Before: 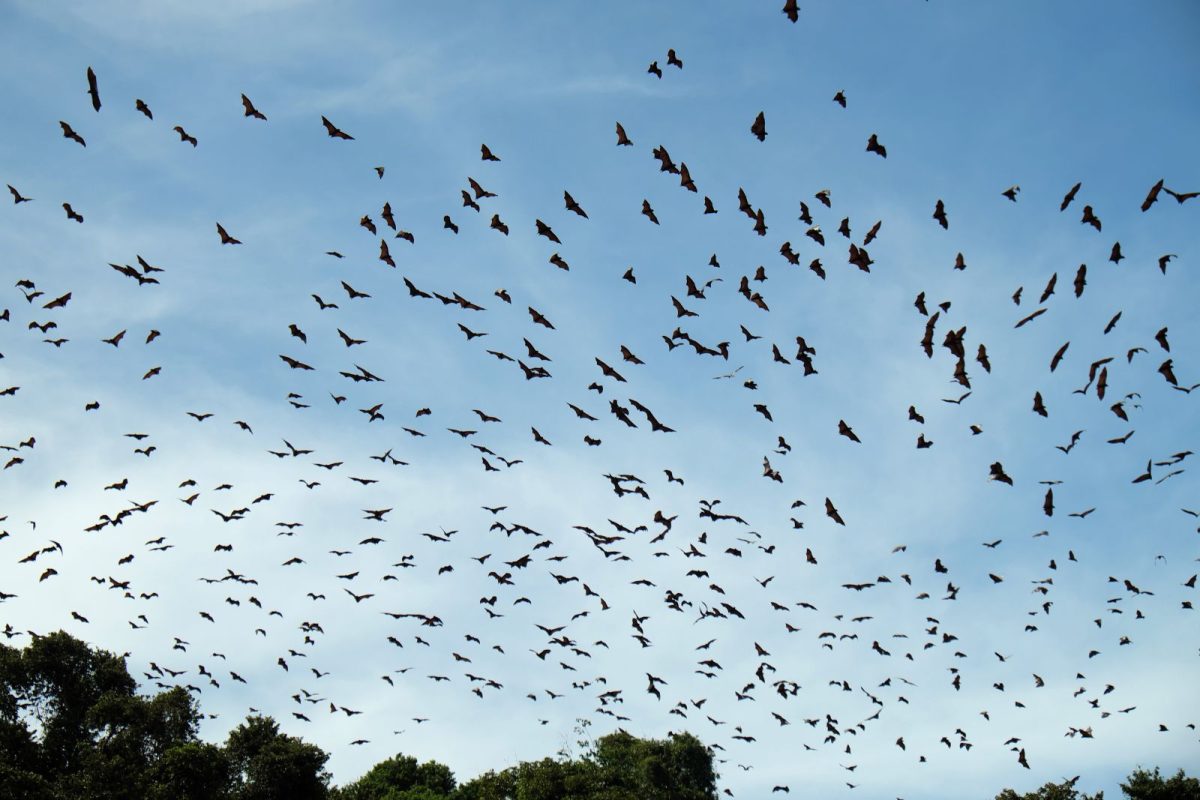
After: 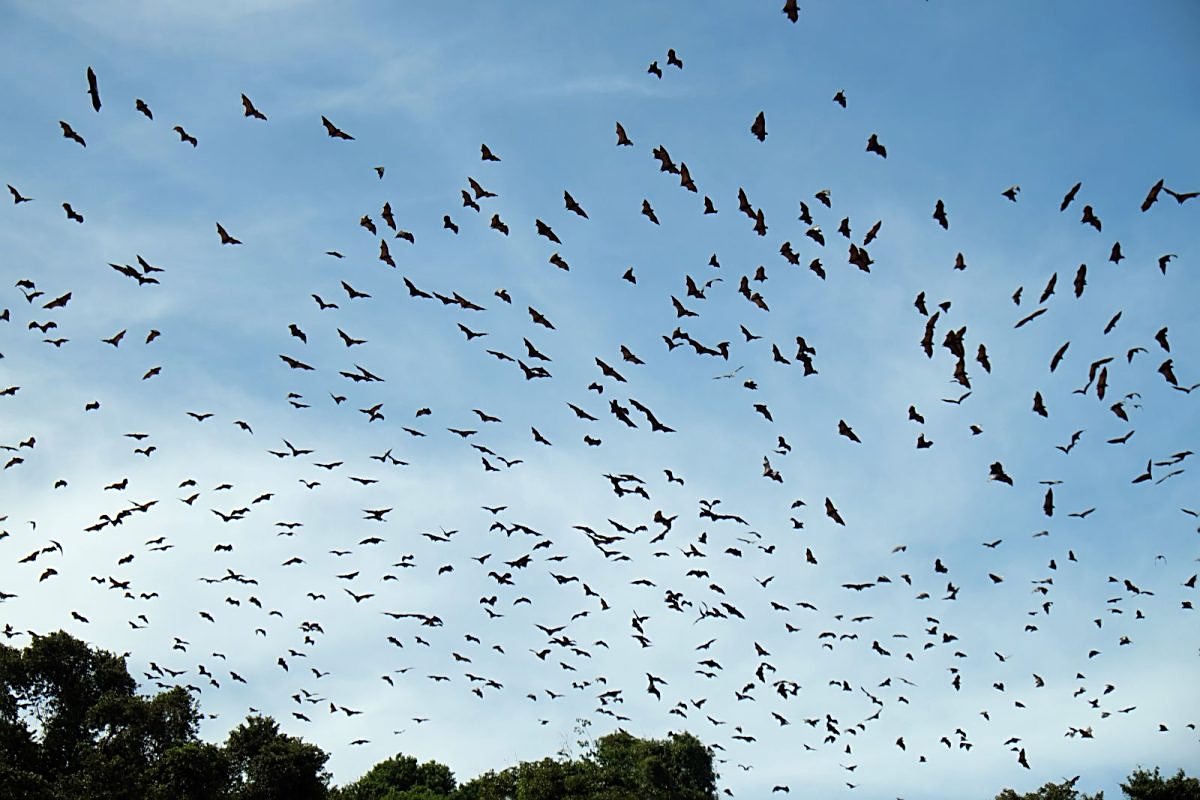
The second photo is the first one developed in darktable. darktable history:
tone equalizer: smoothing diameter 24.79%, edges refinement/feathering 14.99, preserve details guided filter
sharpen: on, module defaults
